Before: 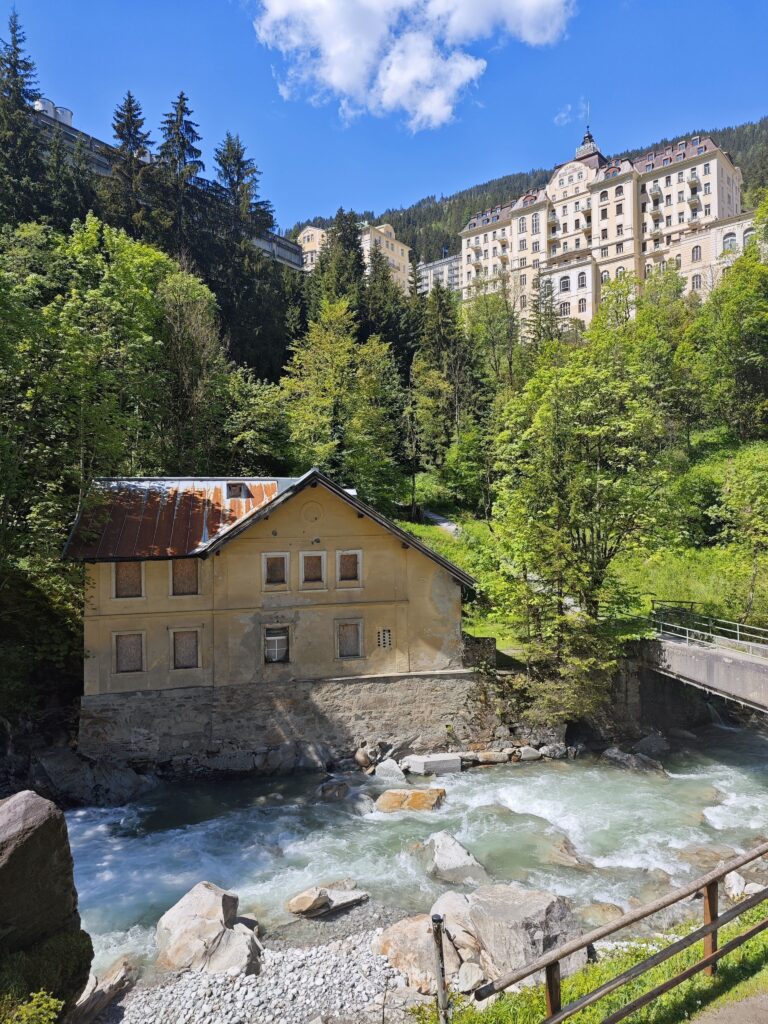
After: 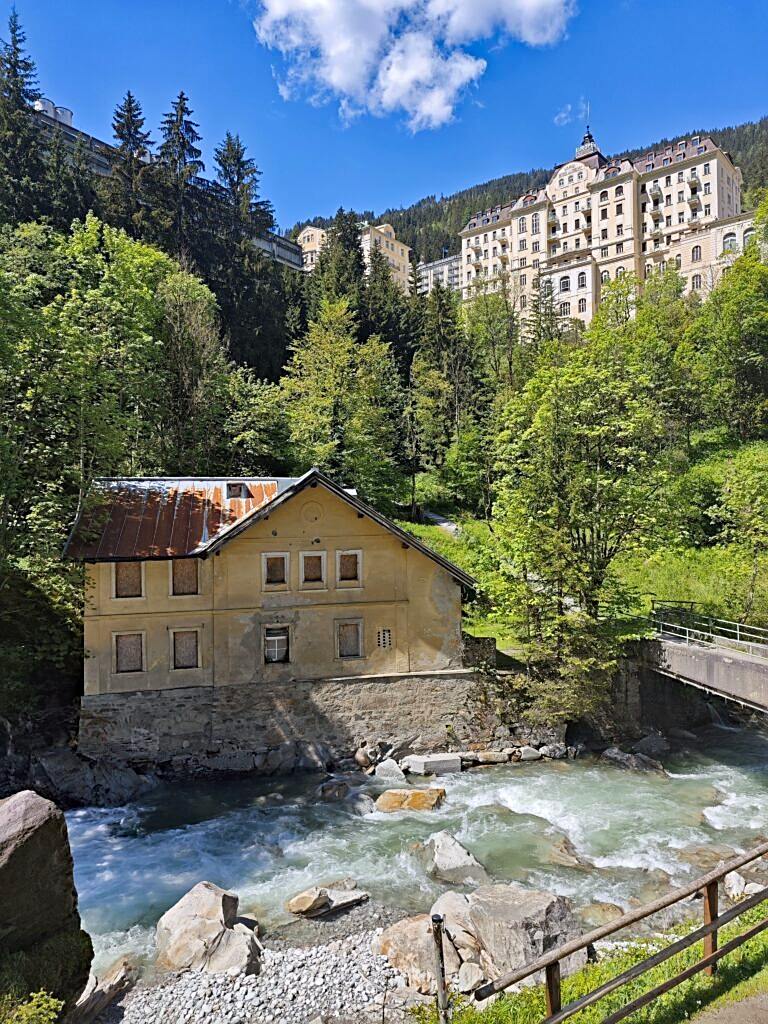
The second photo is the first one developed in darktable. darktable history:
shadows and highlights: soften with gaussian
sharpen: on, module defaults
haze removal: strength 0.25, distance 0.25, compatibility mode true, adaptive false
